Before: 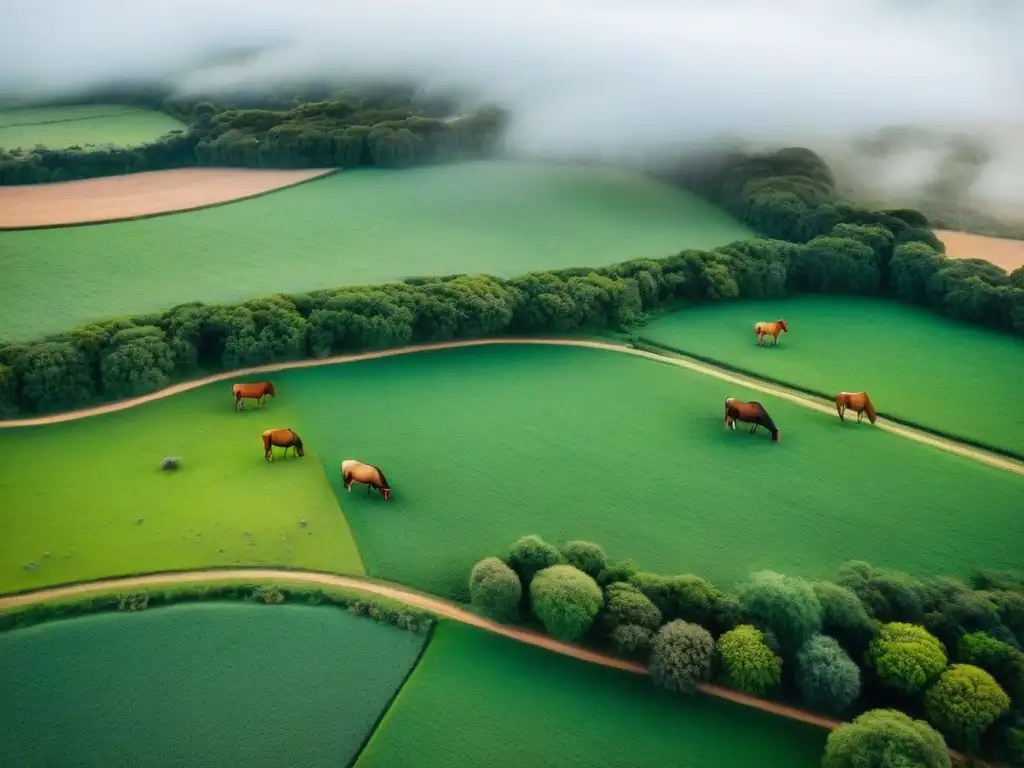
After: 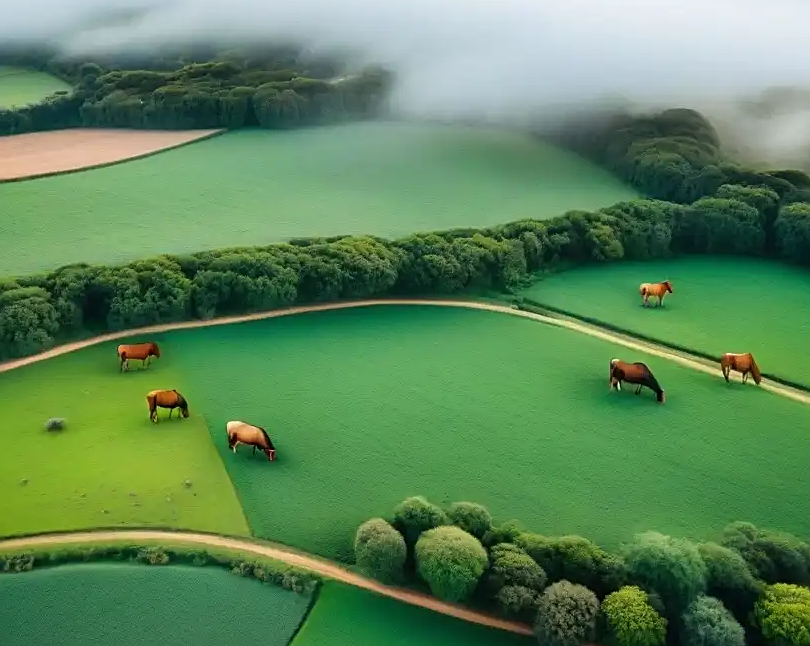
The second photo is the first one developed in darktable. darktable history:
sharpen: on, module defaults
tone equalizer: on, module defaults
crop: left 11.28%, top 5.116%, right 9.593%, bottom 10.717%
